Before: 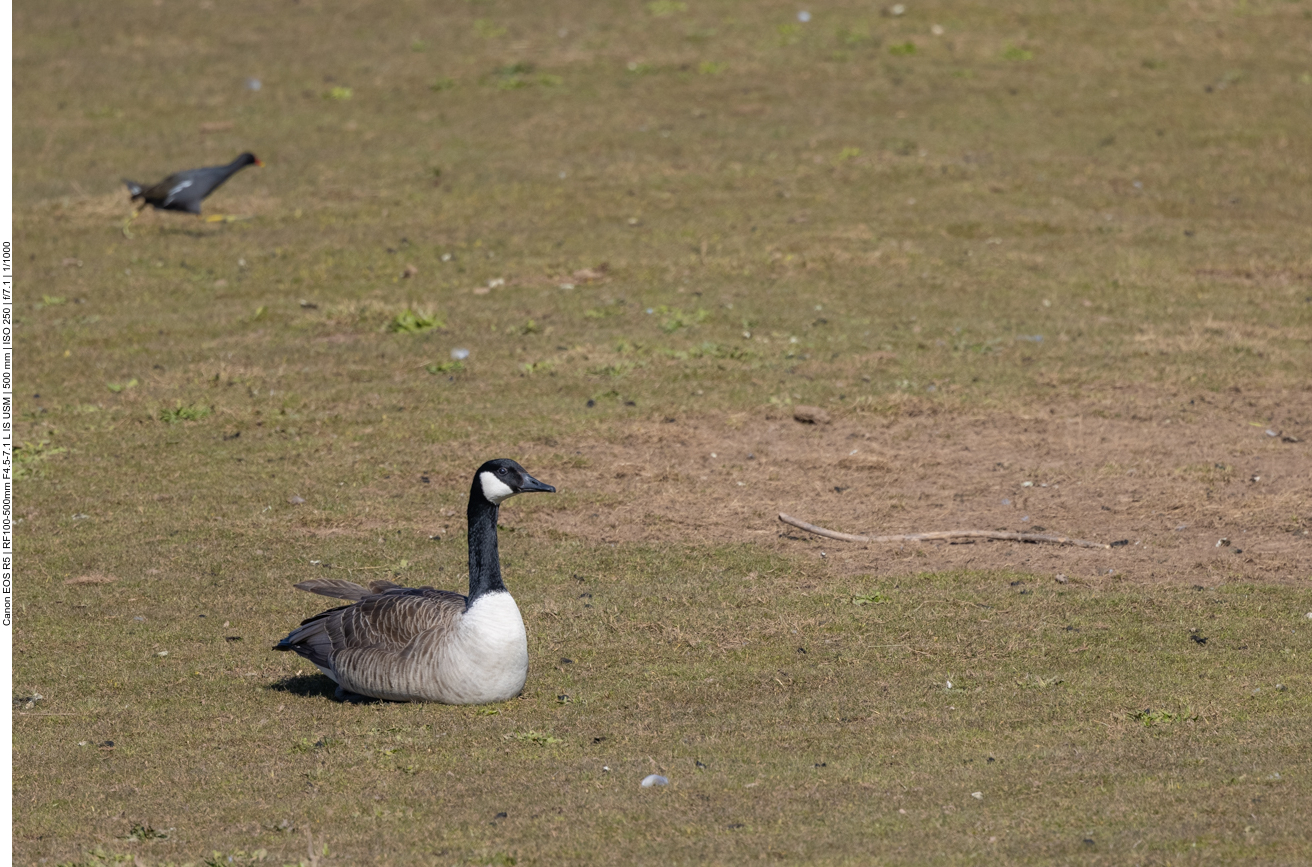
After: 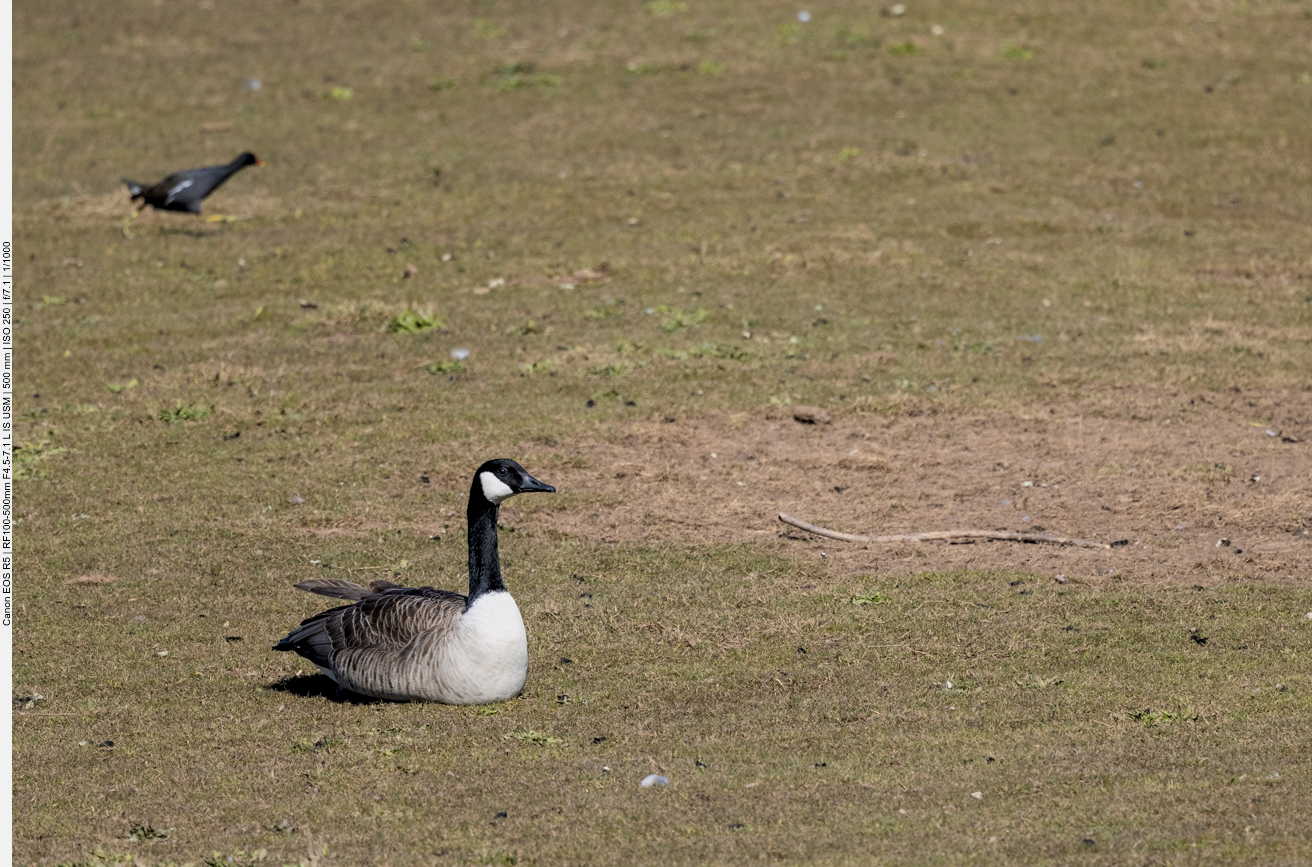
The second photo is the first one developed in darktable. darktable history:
filmic rgb: middle gray luminance 9.92%, black relative exposure -8.65 EV, white relative exposure 3.34 EV, threshold 5.95 EV, target black luminance 0%, hardness 5.21, latitude 44.61%, contrast 1.31, highlights saturation mix 4.79%, shadows ↔ highlights balance 23.95%, color science v6 (2022), enable highlight reconstruction true
